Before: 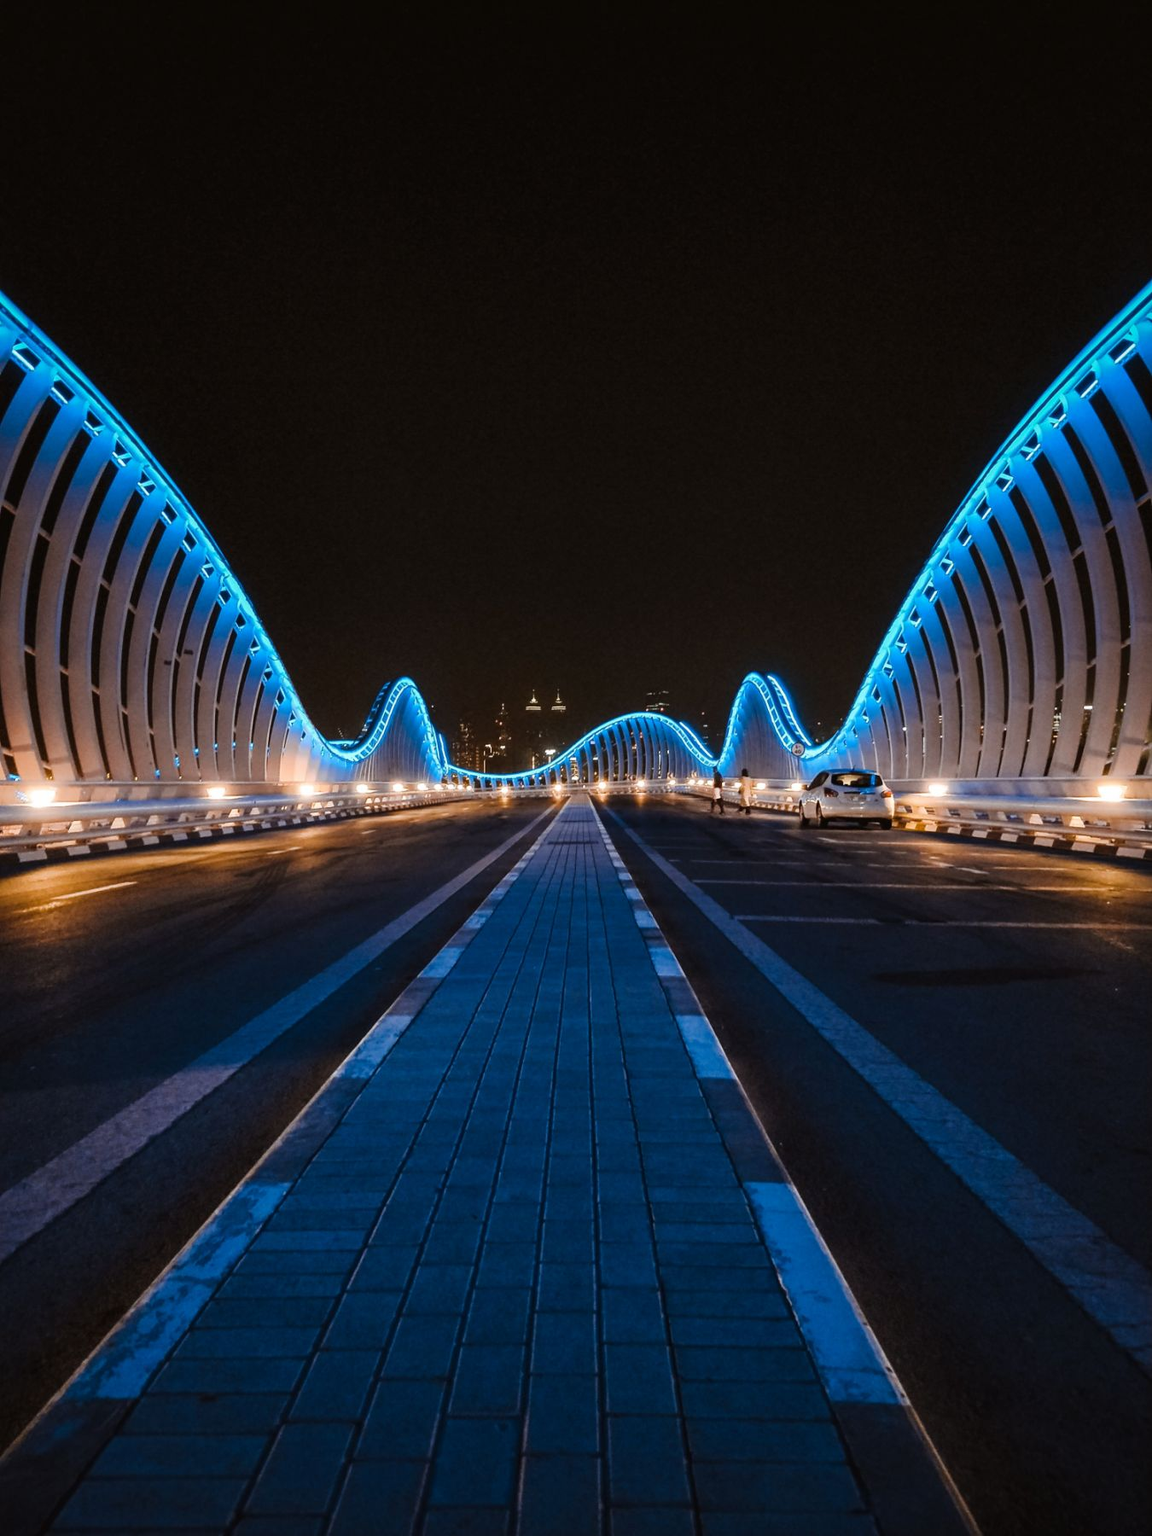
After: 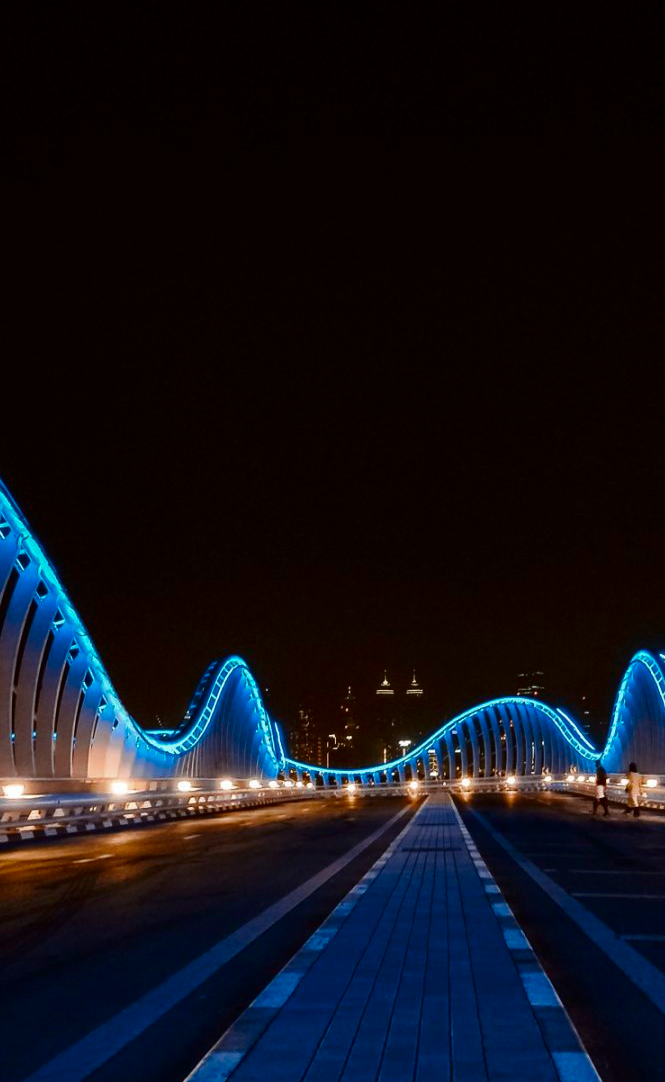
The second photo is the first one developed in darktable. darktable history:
crop: left 17.835%, top 7.675%, right 32.881%, bottom 32.213%
contrast brightness saturation: brightness -0.25, saturation 0.2
